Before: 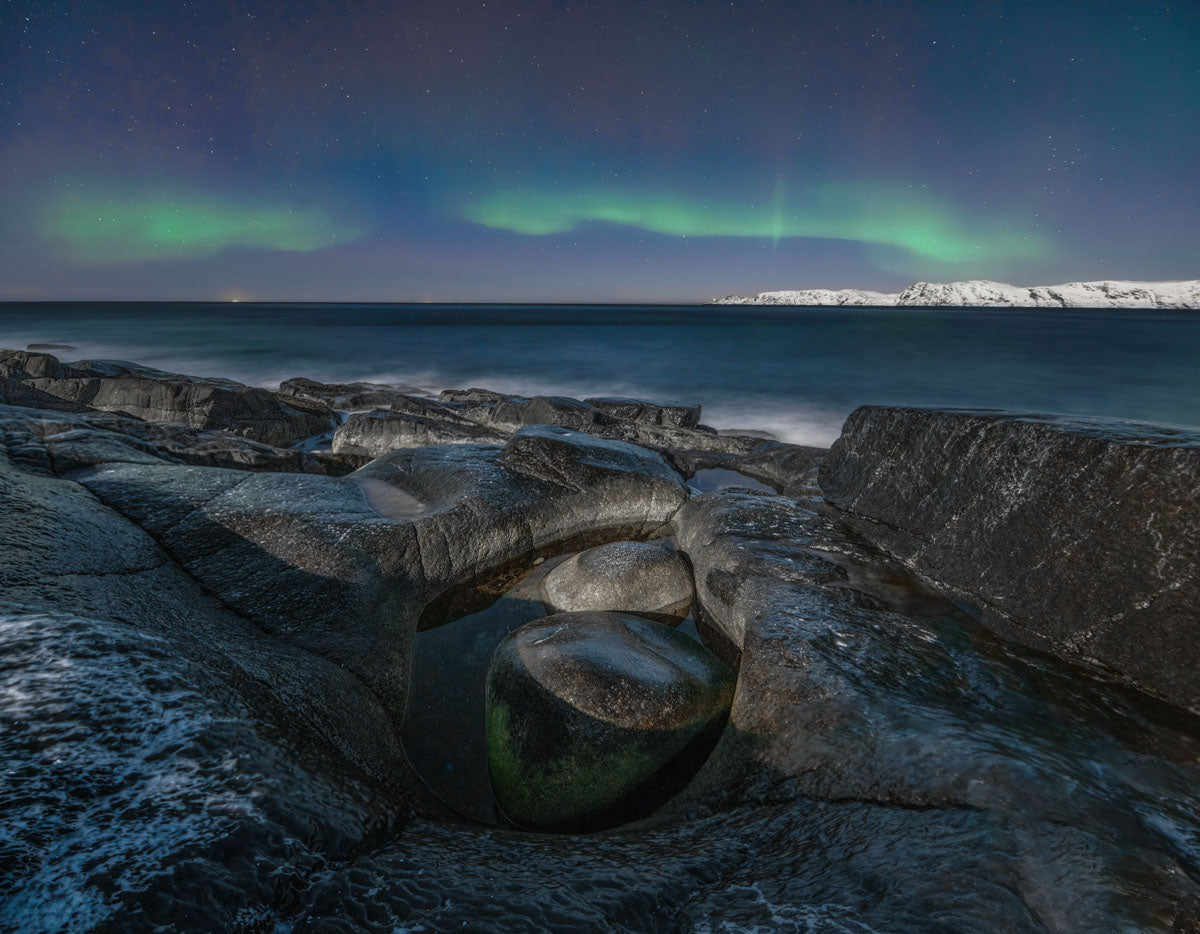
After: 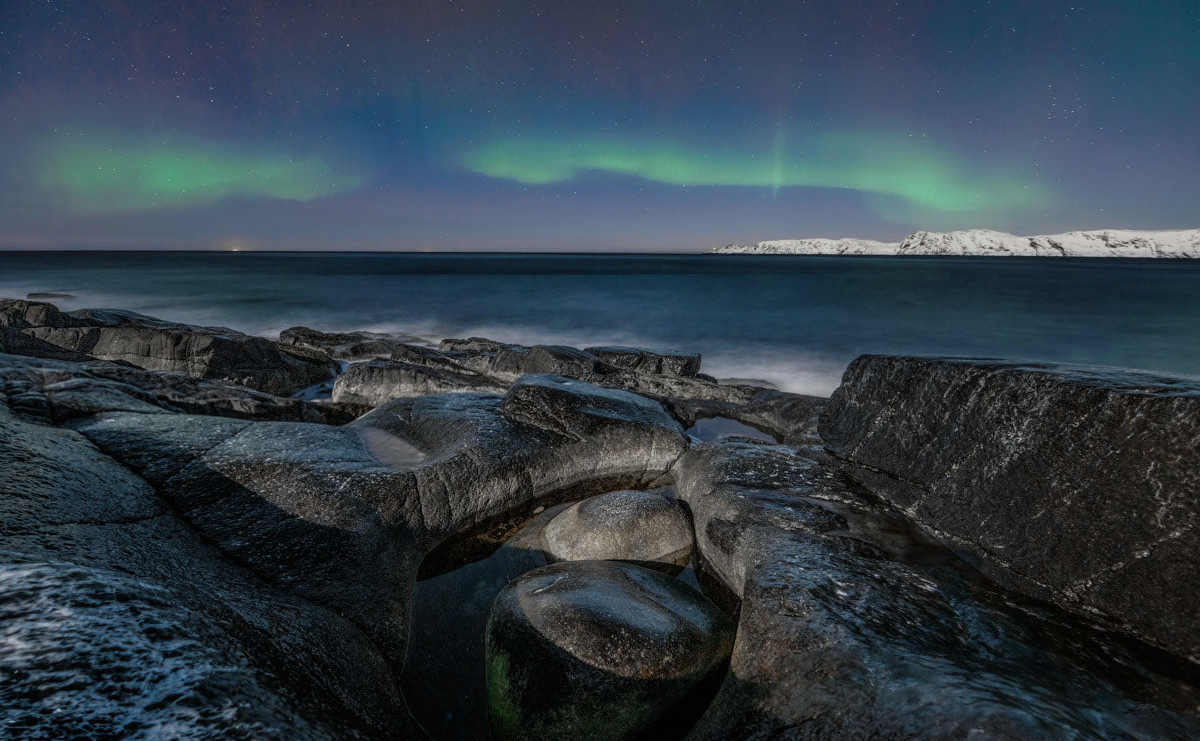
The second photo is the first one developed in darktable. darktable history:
crop and rotate: top 5.667%, bottom 14.937%
filmic rgb: black relative exposure -8.15 EV, white relative exposure 3.76 EV, hardness 4.46
